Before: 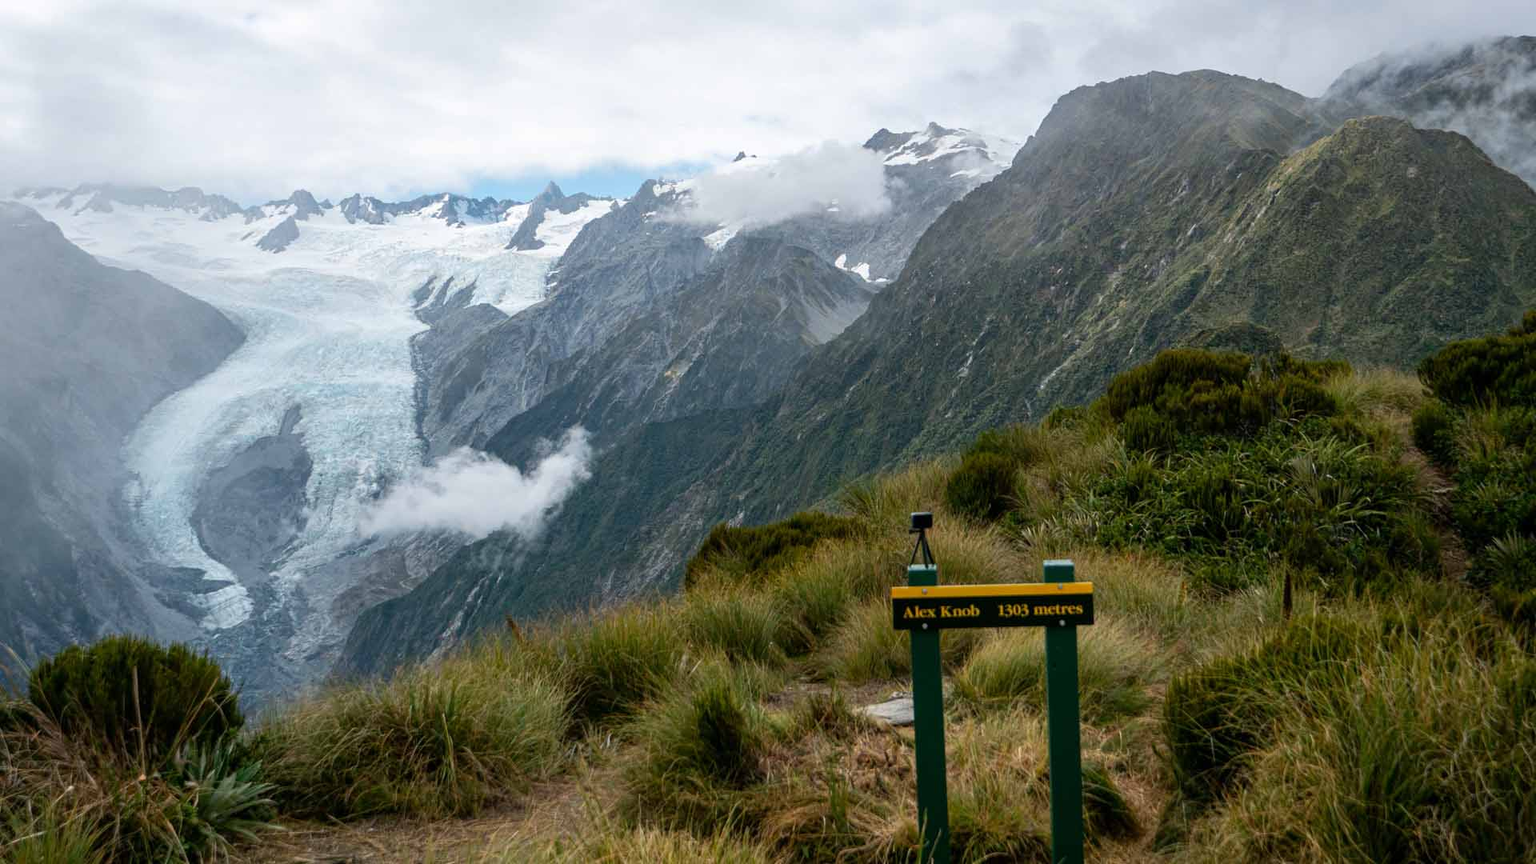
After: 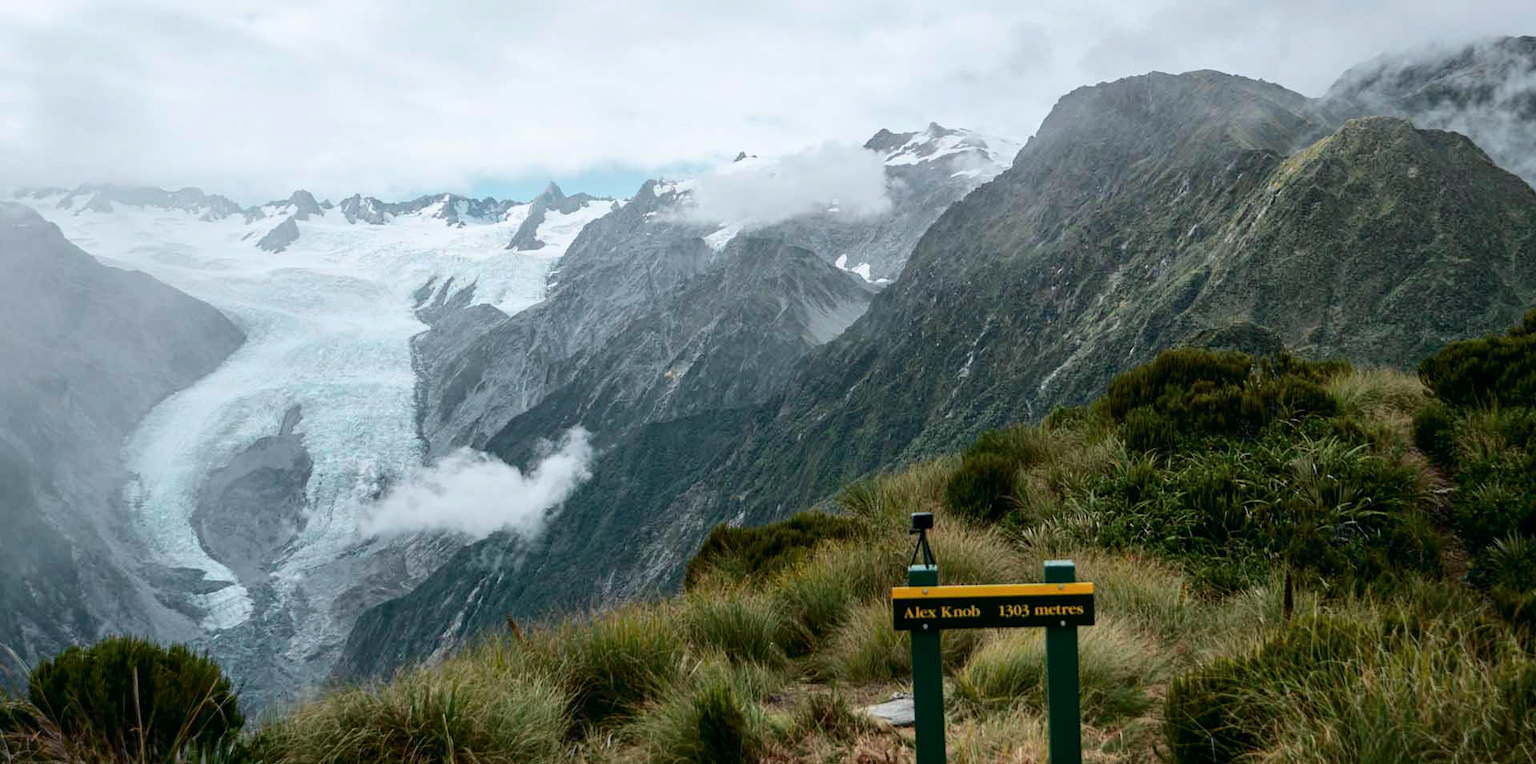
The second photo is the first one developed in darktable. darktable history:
color contrast: green-magenta contrast 0.84, blue-yellow contrast 0.86
exposure: exposure -0.041 EV, compensate highlight preservation false
crop and rotate: top 0%, bottom 11.49%
tone curve: curves: ch0 [(0, 0.003) (0.056, 0.041) (0.211, 0.187) (0.482, 0.519) (0.836, 0.864) (0.997, 0.984)]; ch1 [(0, 0) (0.276, 0.206) (0.393, 0.364) (0.482, 0.471) (0.506, 0.5) (0.523, 0.523) (0.572, 0.604) (0.635, 0.665) (0.695, 0.759) (1, 1)]; ch2 [(0, 0) (0.438, 0.456) (0.473, 0.47) (0.503, 0.503) (0.536, 0.527) (0.562, 0.584) (0.612, 0.61) (0.679, 0.72) (1, 1)], color space Lab, independent channels, preserve colors none
white balance: red 0.988, blue 1.017
